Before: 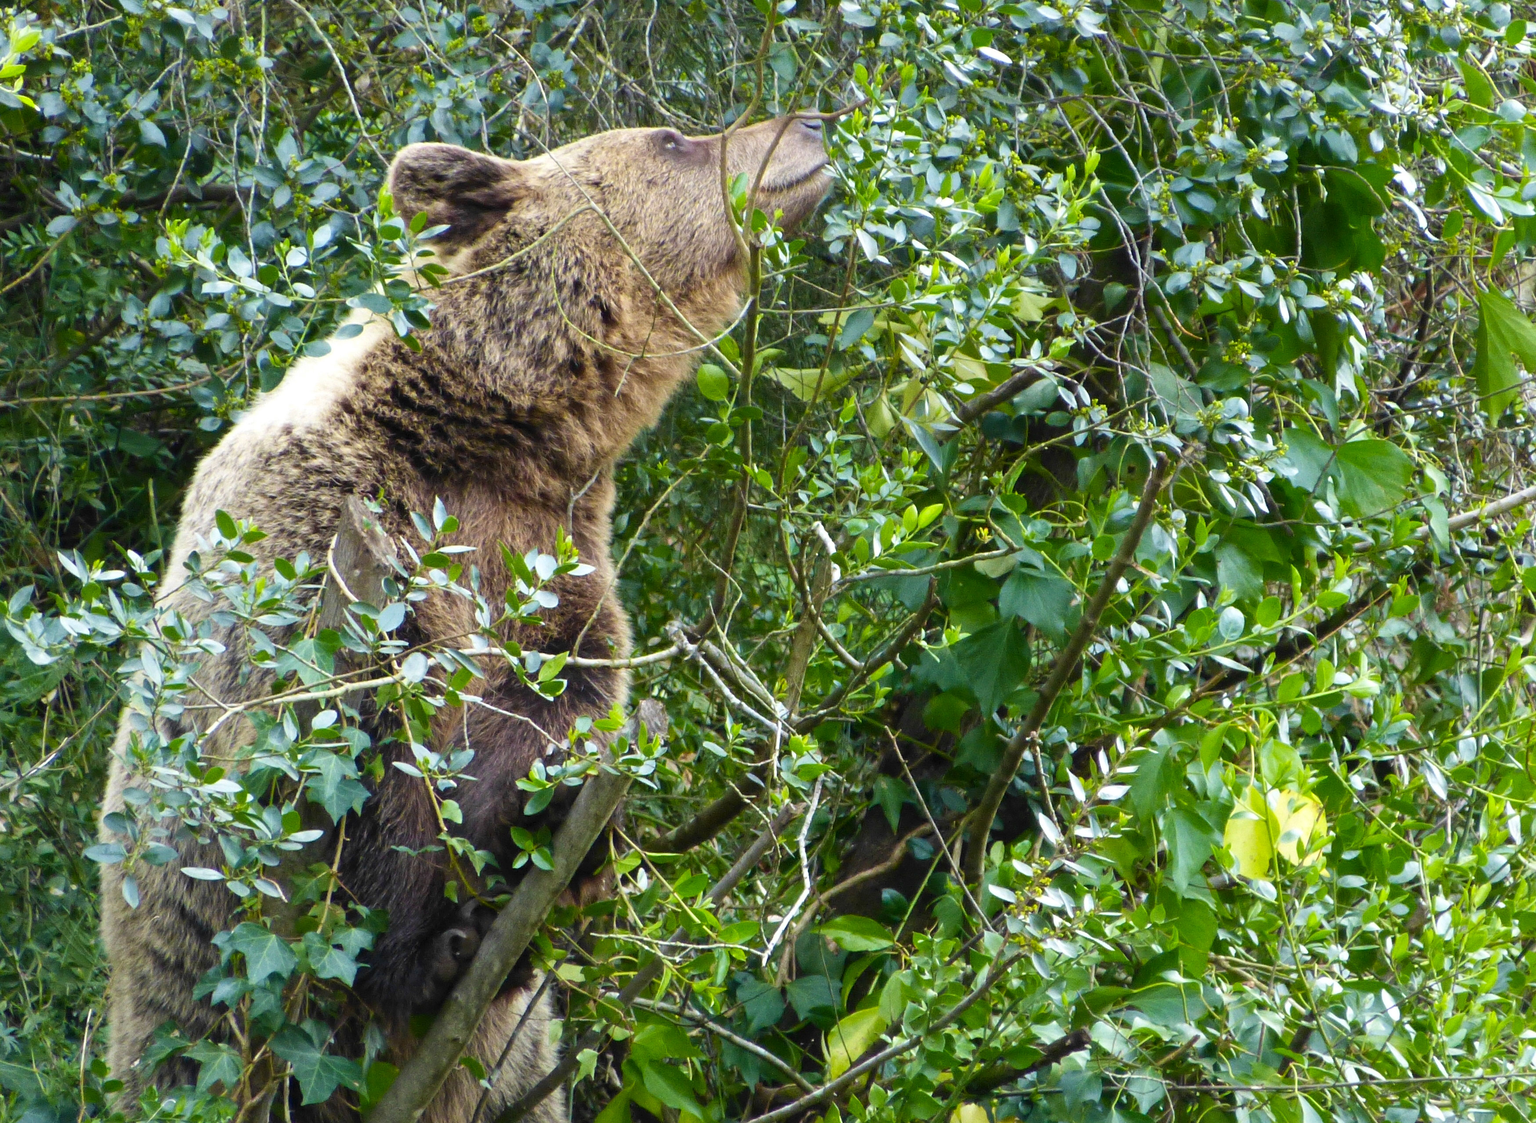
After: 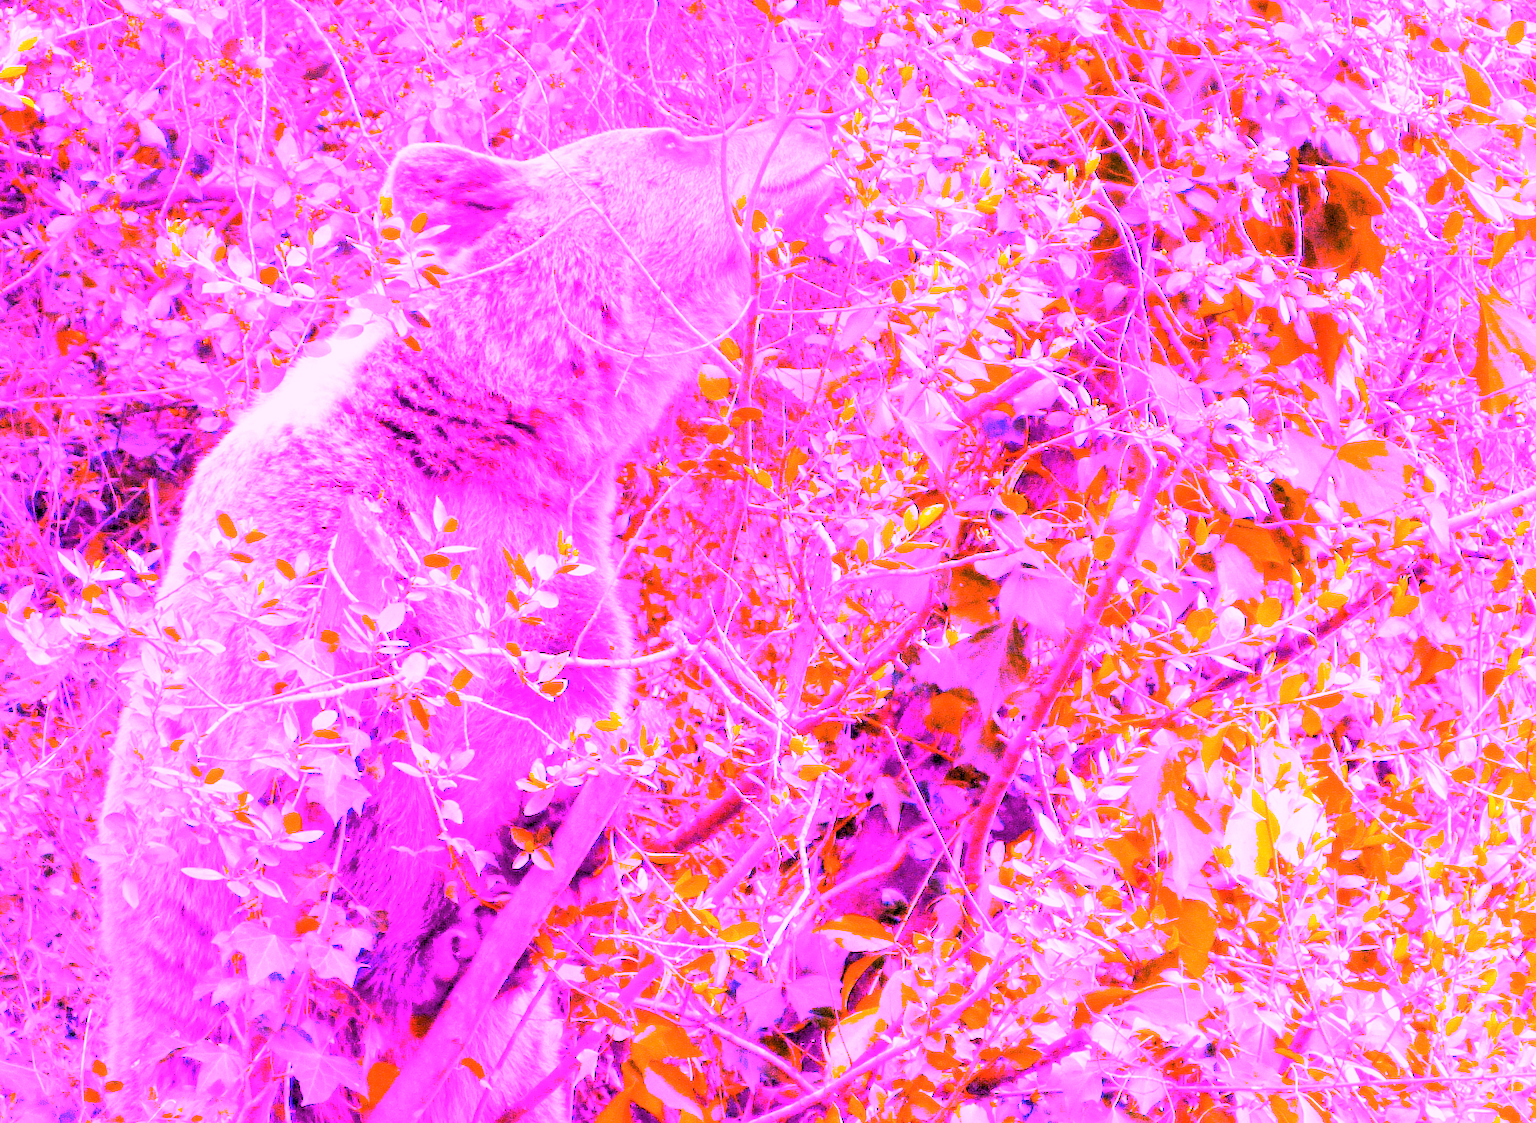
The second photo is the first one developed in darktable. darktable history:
rgb levels: levels [[0.029, 0.461, 0.922], [0, 0.5, 1], [0, 0.5, 1]]
white balance: red 8, blue 8
